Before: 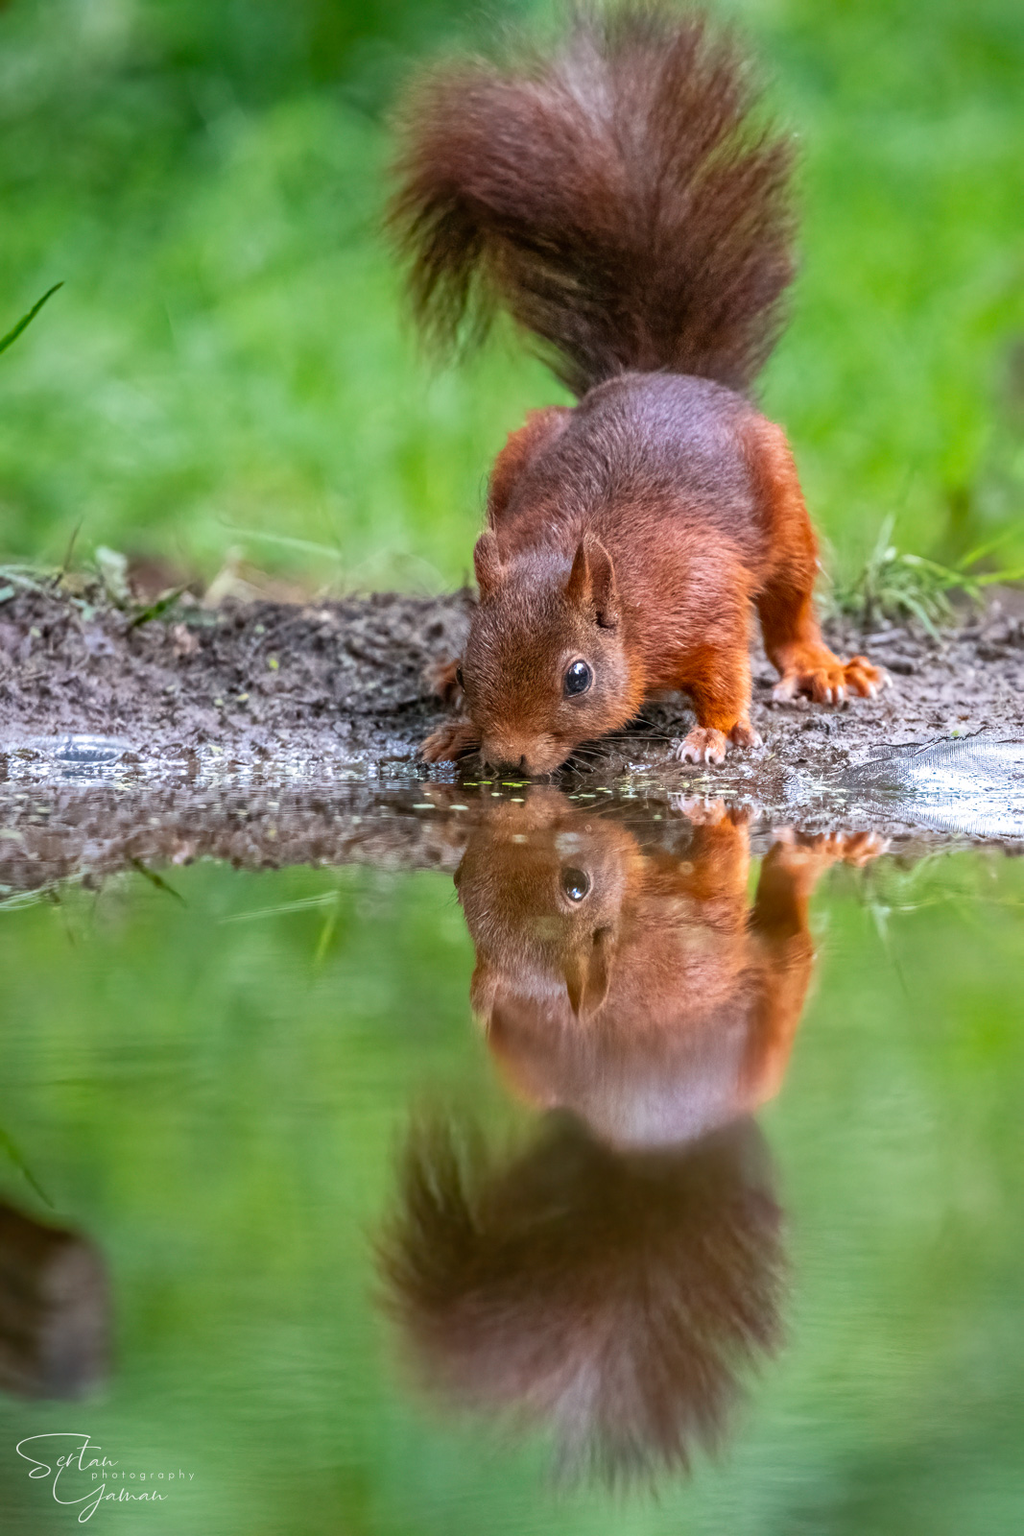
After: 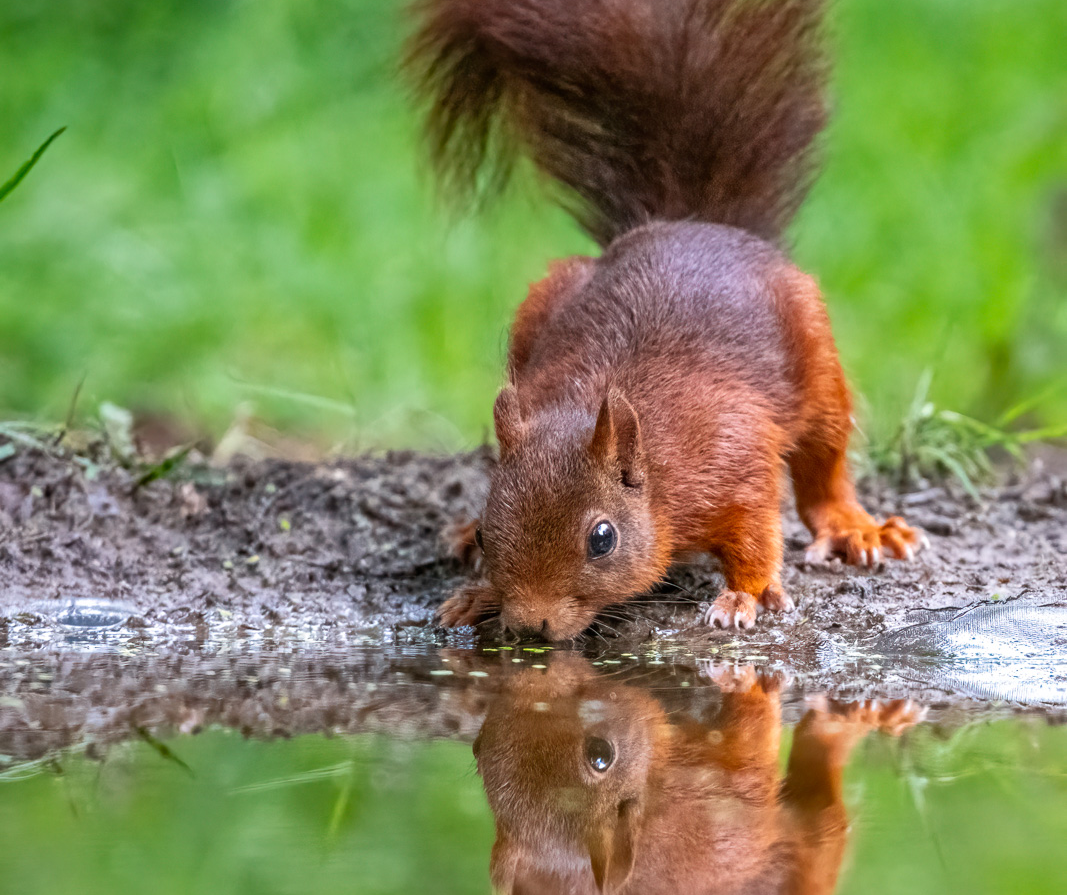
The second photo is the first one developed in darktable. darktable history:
crop and rotate: top 10.444%, bottom 33.564%
